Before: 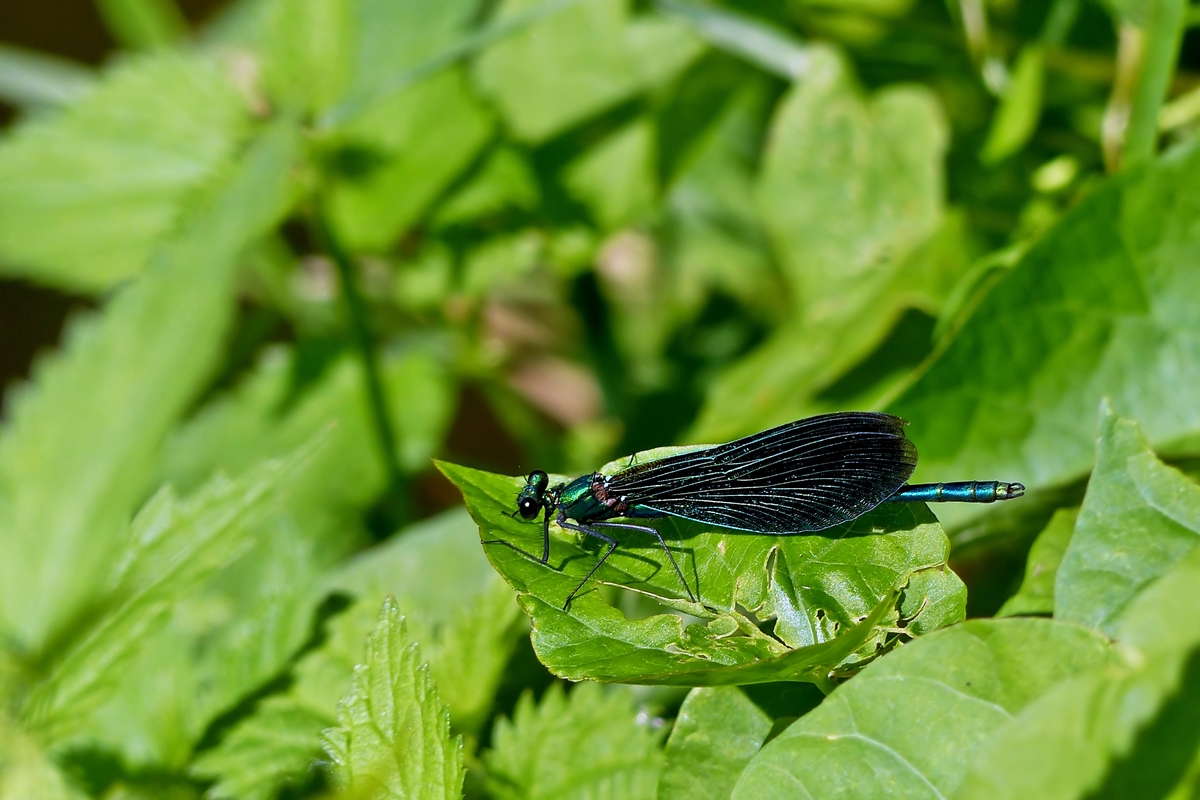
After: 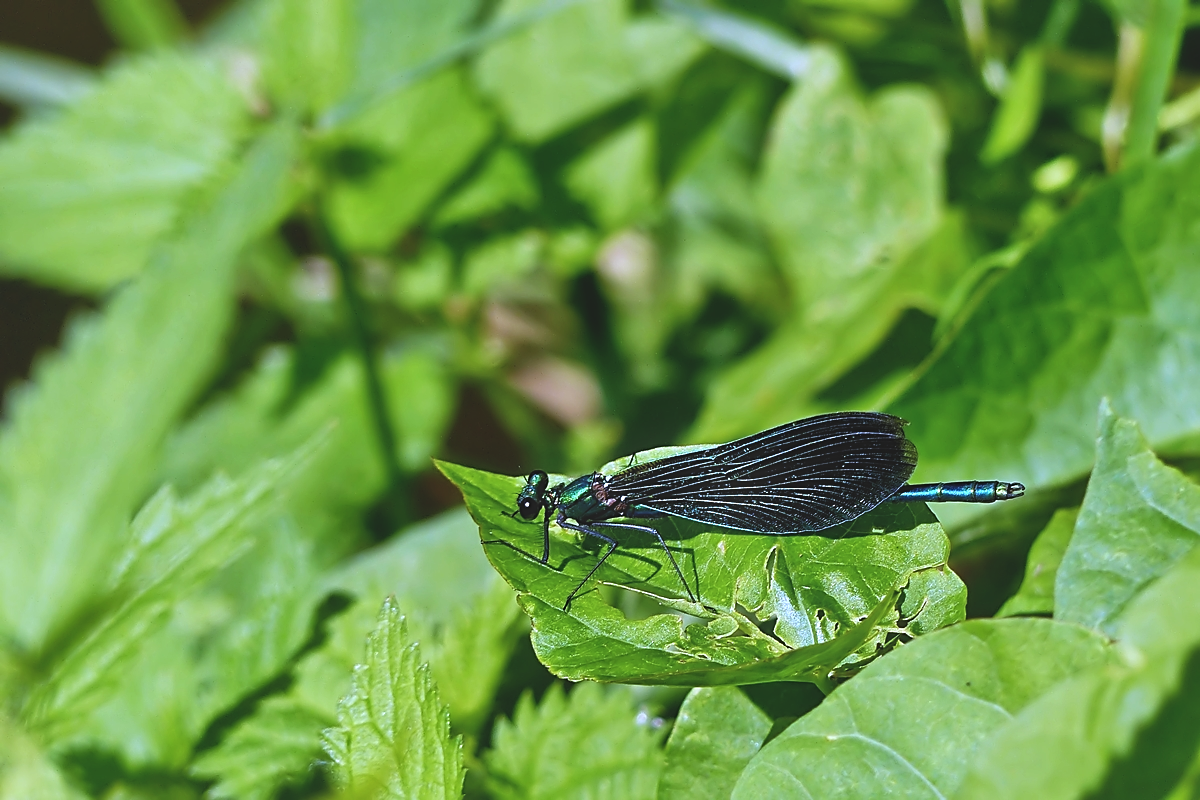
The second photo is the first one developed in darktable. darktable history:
white balance: red 0.948, green 1.02, blue 1.176
local contrast: mode bilateral grid, contrast 20, coarseness 50, detail 120%, midtone range 0.2
bloom: size 3%, threshold 100%, strength 0%
exposure: black level correction -0.015, compensate highlight preservation false
sharpen: on, module defaults
